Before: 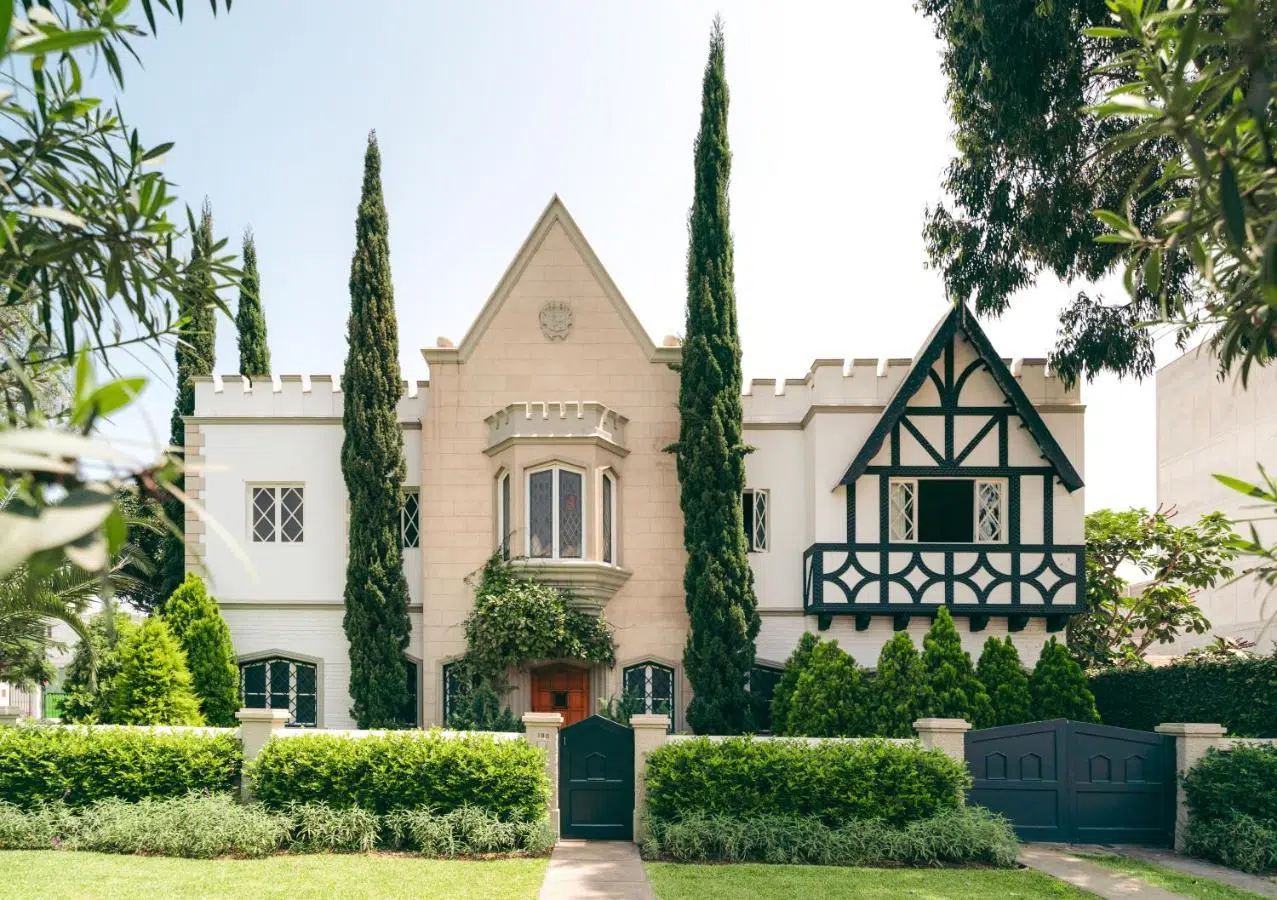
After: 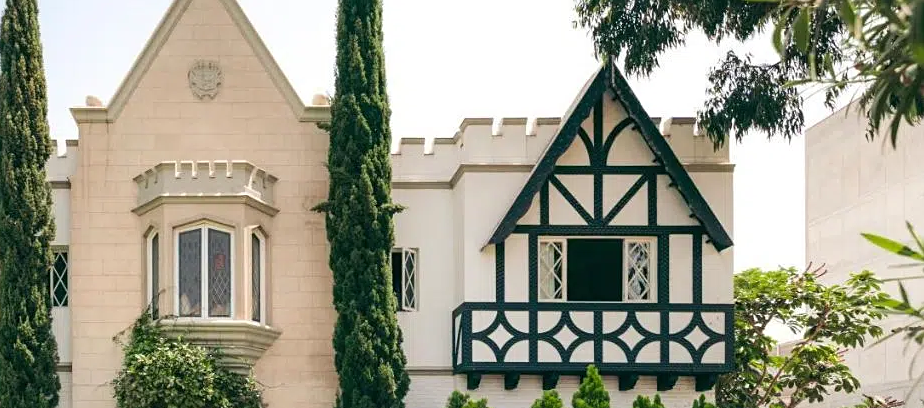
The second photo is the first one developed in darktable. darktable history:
sharpen: amount 0.206
crop and rotate: left 27.588%, top 26.784%, bottom 27.813%
